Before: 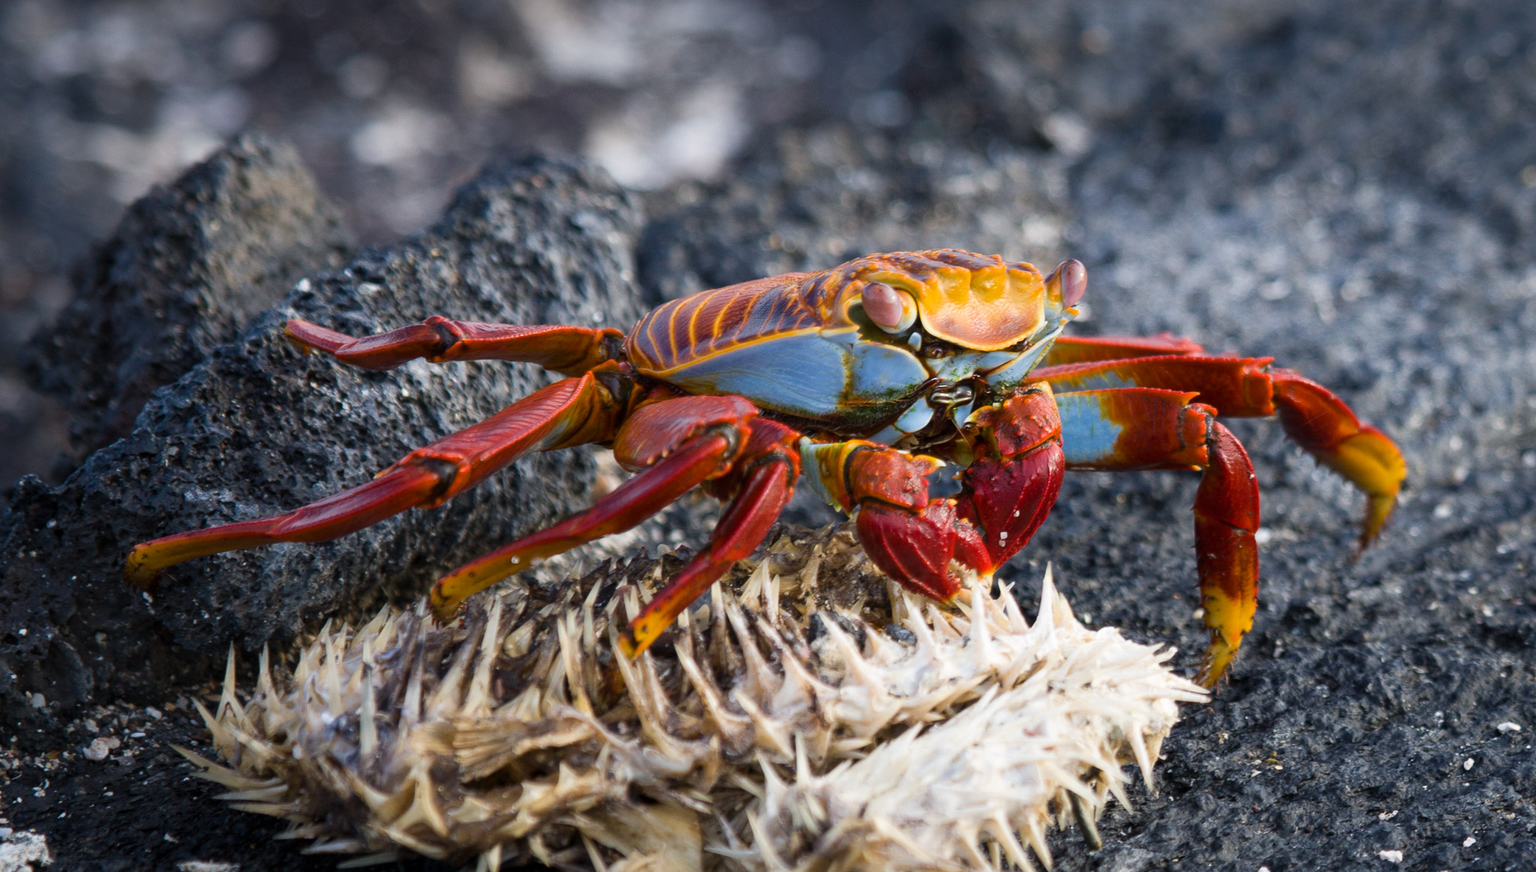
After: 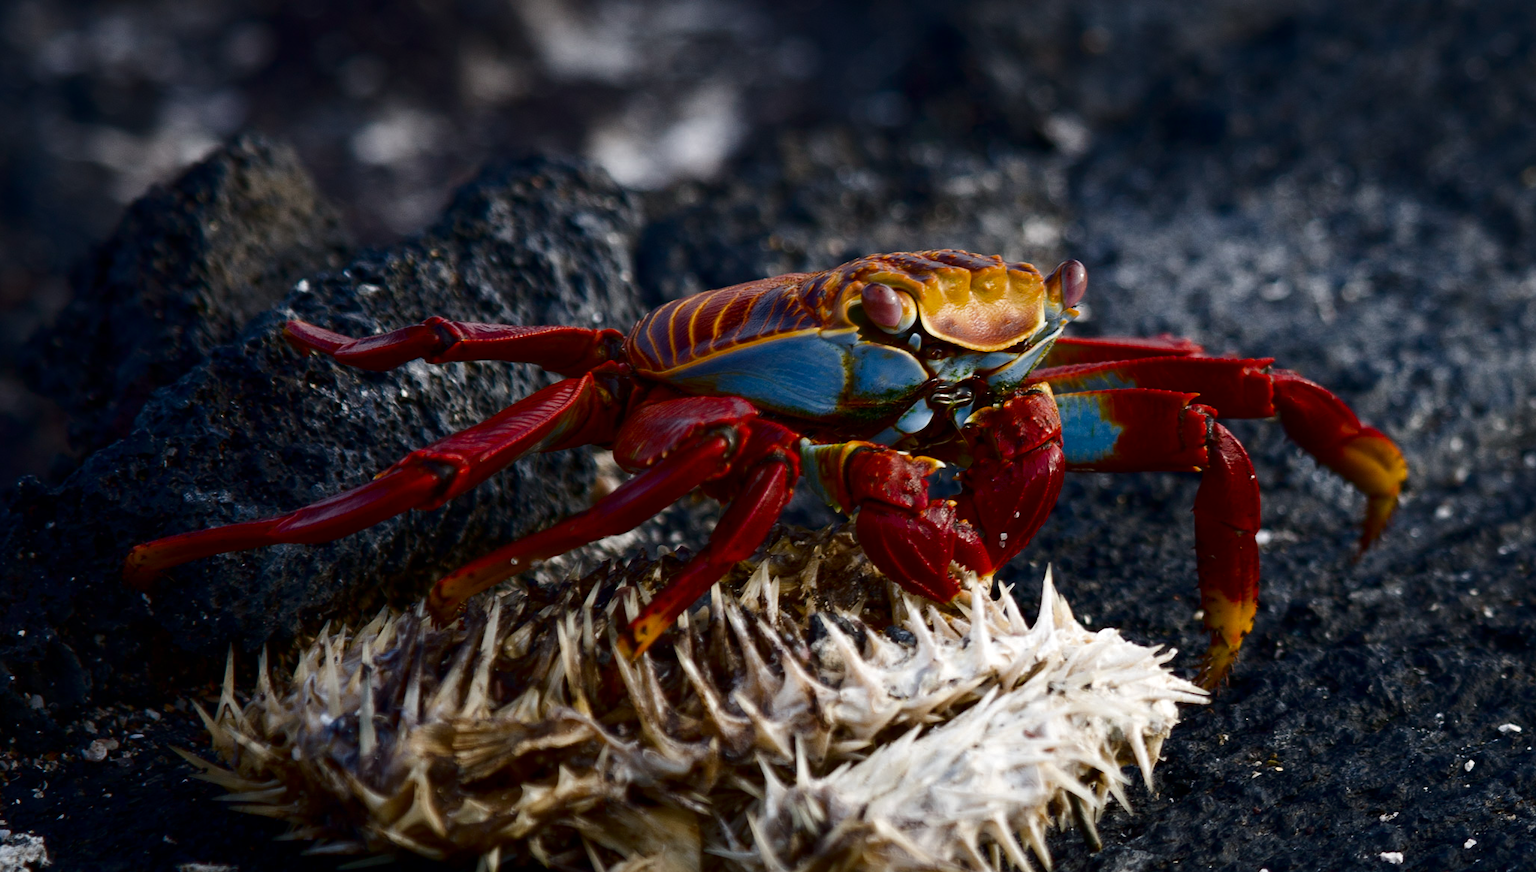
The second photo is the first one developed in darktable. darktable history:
shadows and highlights: shadows -12.5, white point adjustment 4, highlights 28.33
crop and rotate: left 0.126%
contrast brightness saturation: brightness -0.52
